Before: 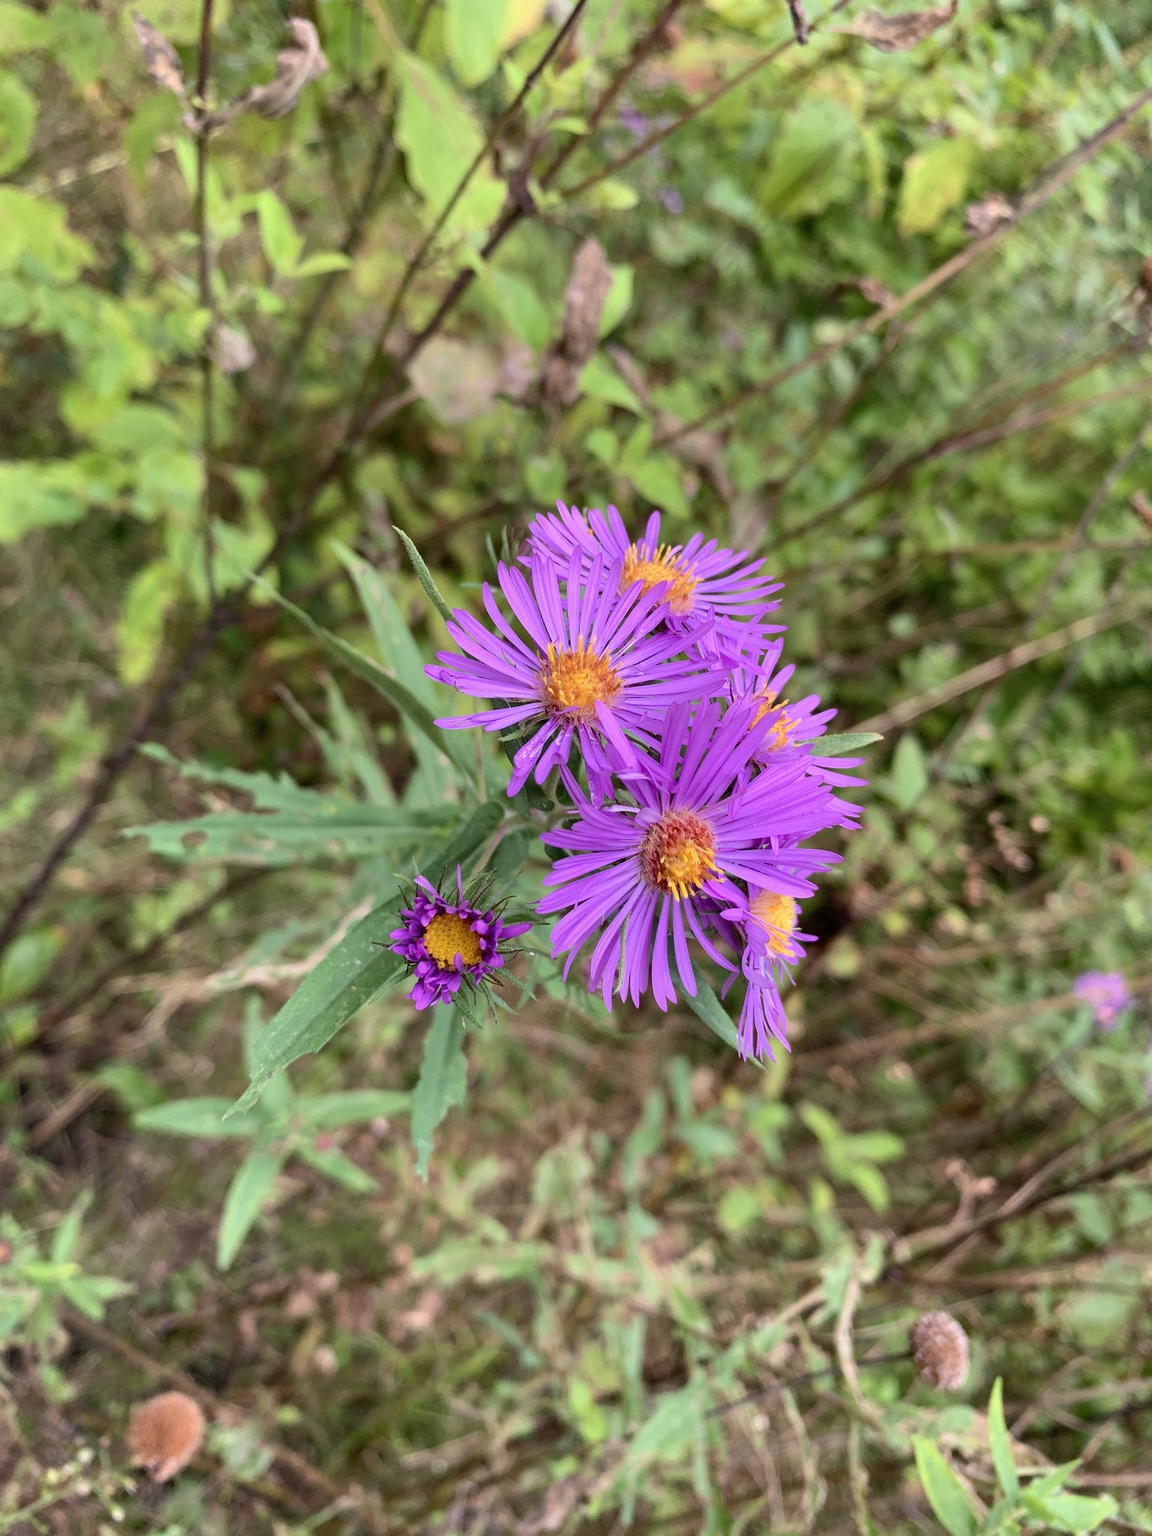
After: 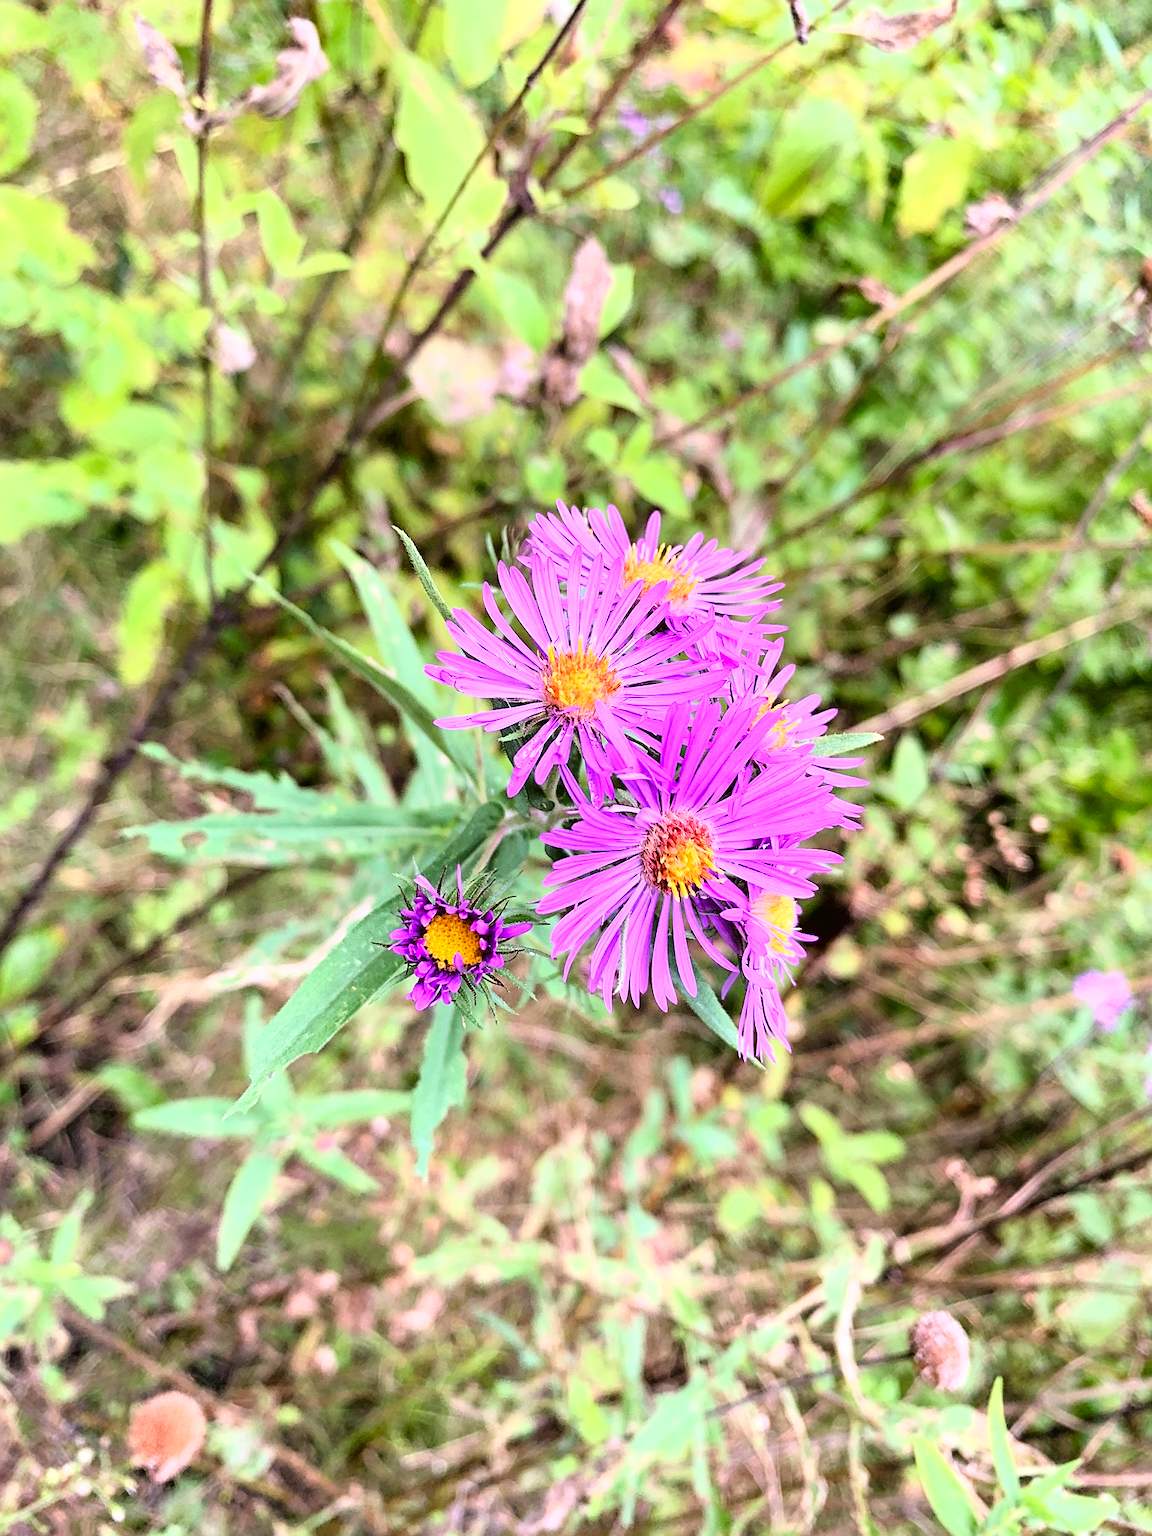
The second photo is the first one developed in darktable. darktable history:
exposure: black level correction 0.001, exposure 0.5 EV, compensate exposure bias true, compensate highlight preservation false
white balance: red 1.004, blue 1.096
sharpen: amount 0.478
tone curve: curves: ch0 [(0, 0.016) (0.11, 0.039) (0.259, 0.235) (0.383, 0.437) (0.499, 0.597) (0.733, 0.867) (0.843, 0.948) (1, 1)], color space Lab, linked channels, preserve colors none
